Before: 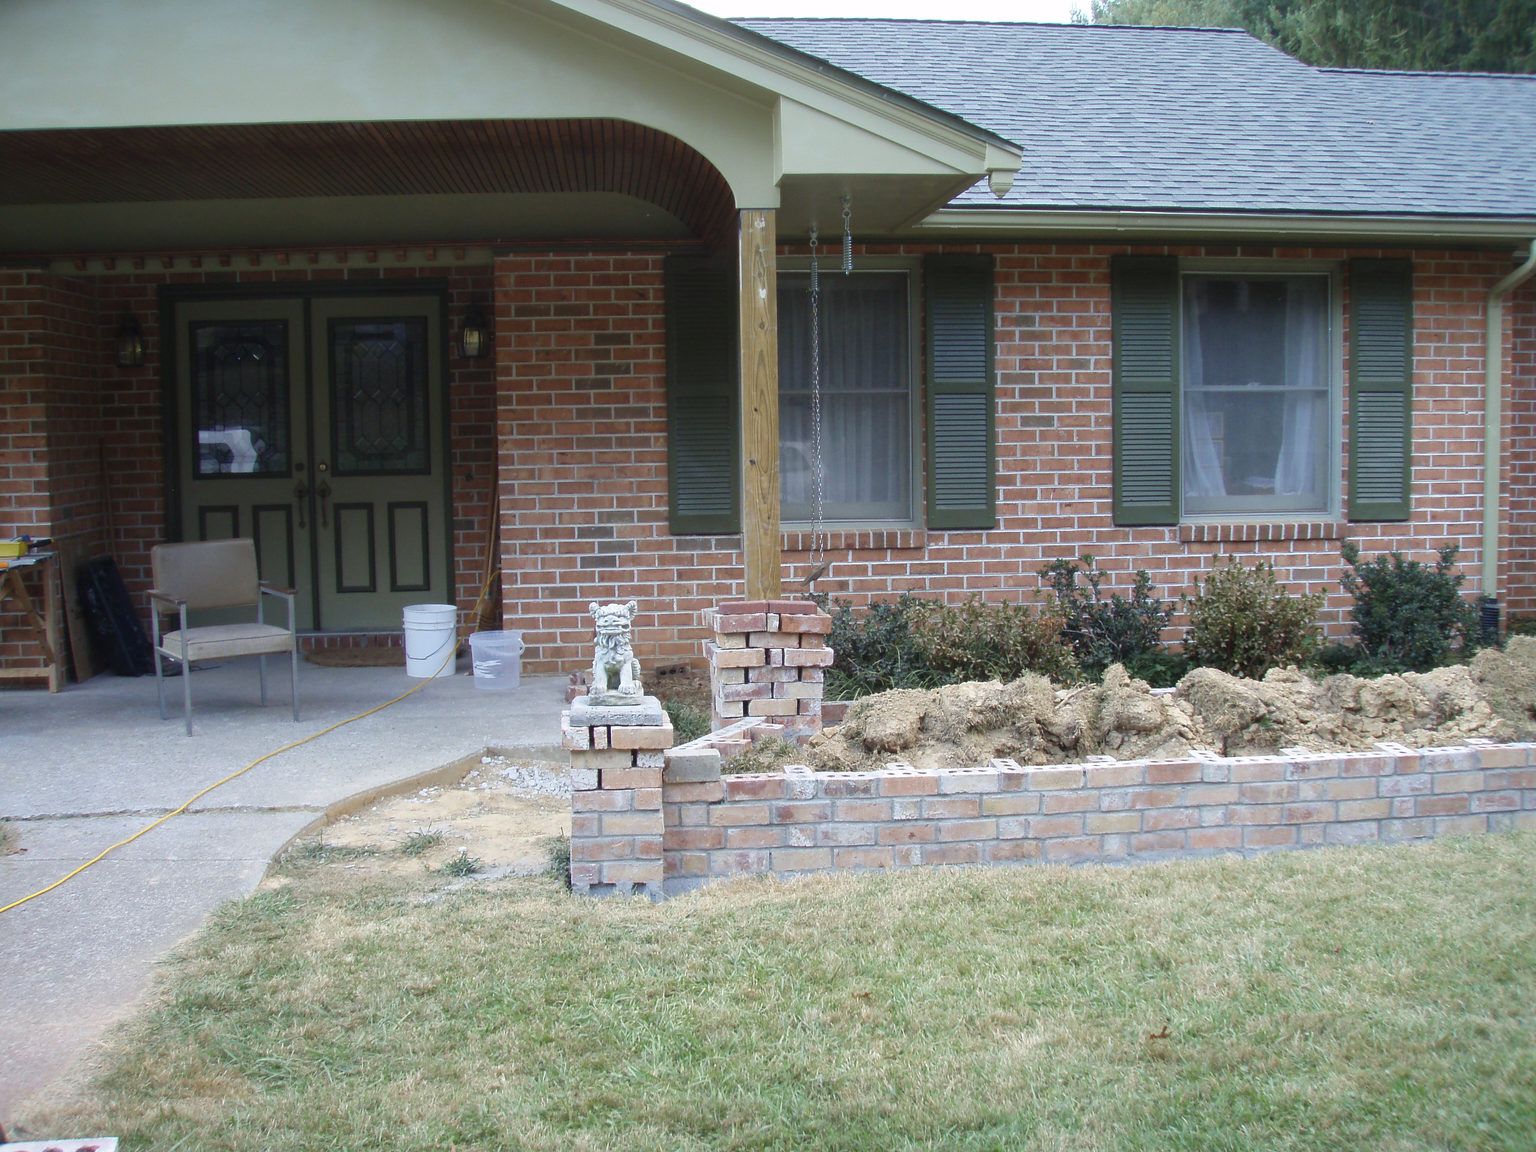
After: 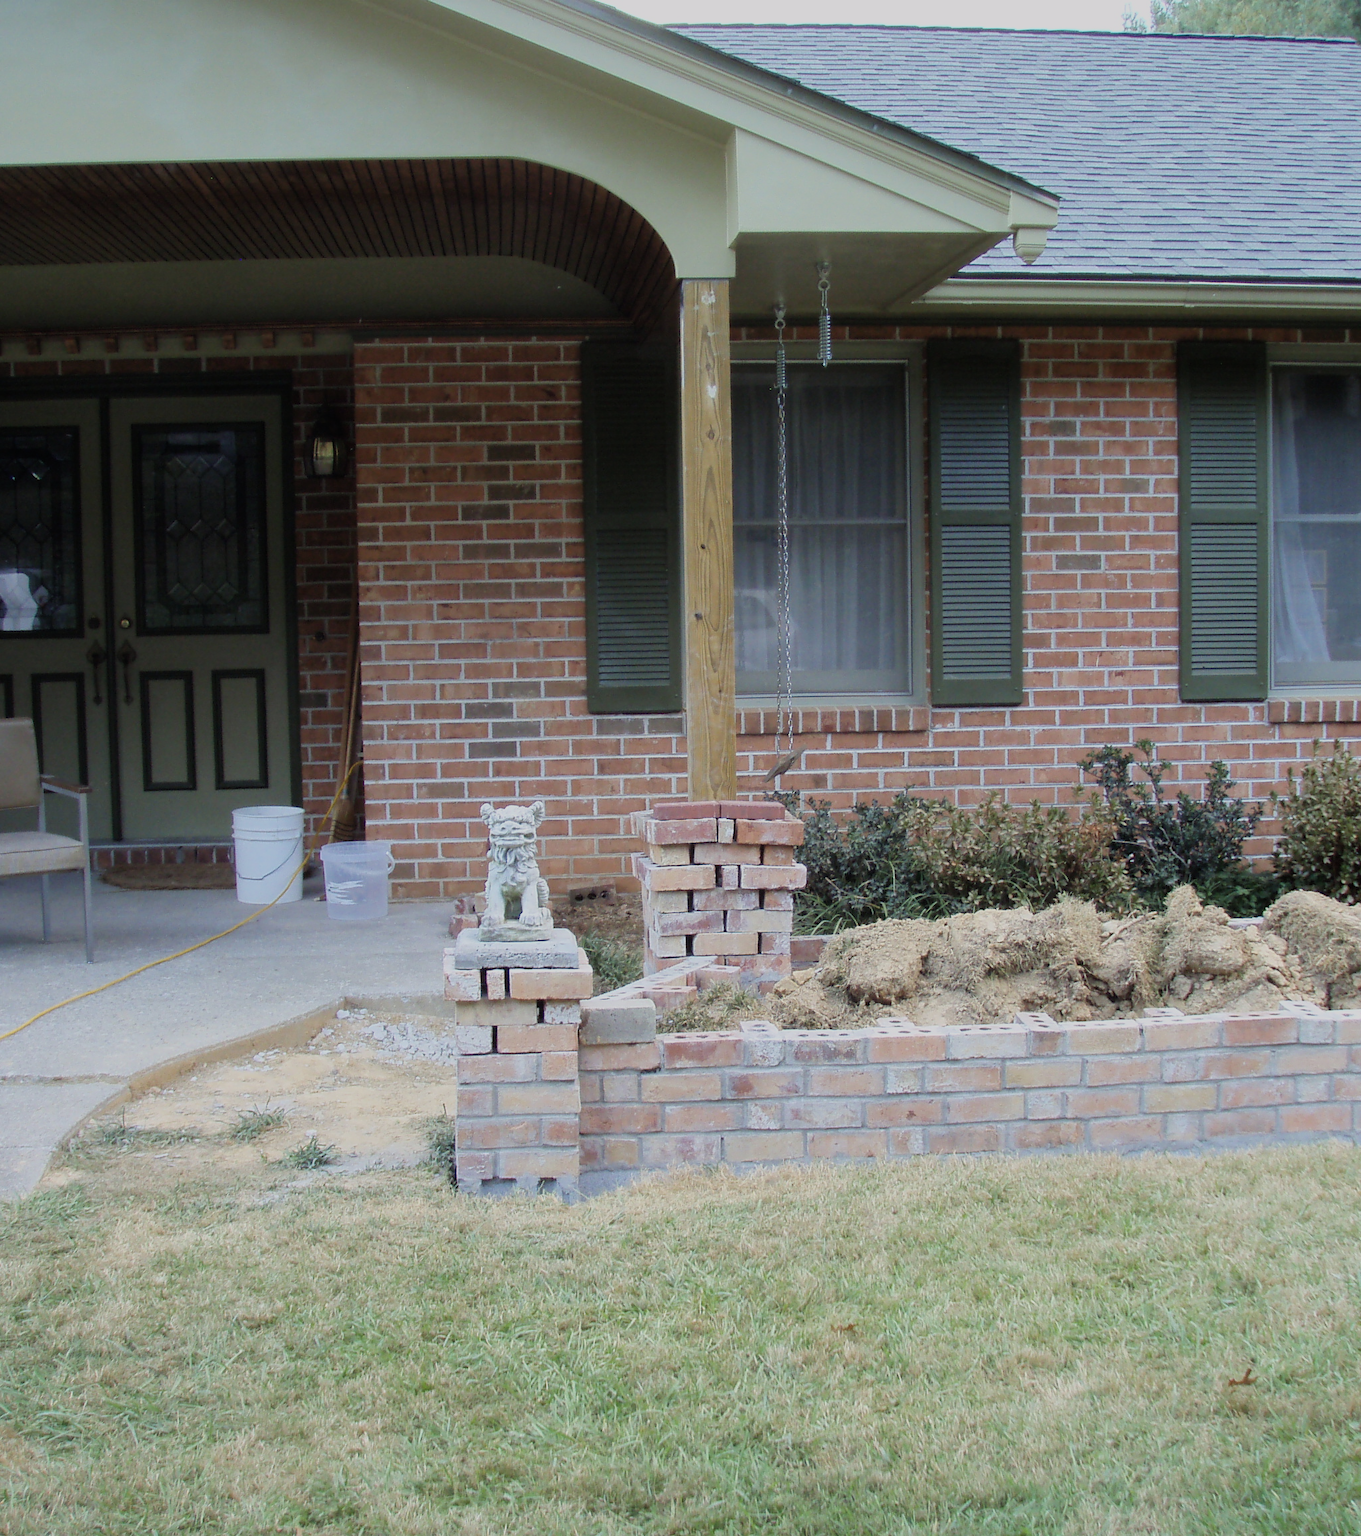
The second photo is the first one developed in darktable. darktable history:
crop and rotate: left 14.932%, right 18.568%
filmic rgb: black relative exposure -7.65 EV, white relative exposure 4.56 EV, threshold 5.97 EV, hardness 3.61, color science v6 (2022), iterations of high-quality reconstruction 10, enable highlight reconstruction true
